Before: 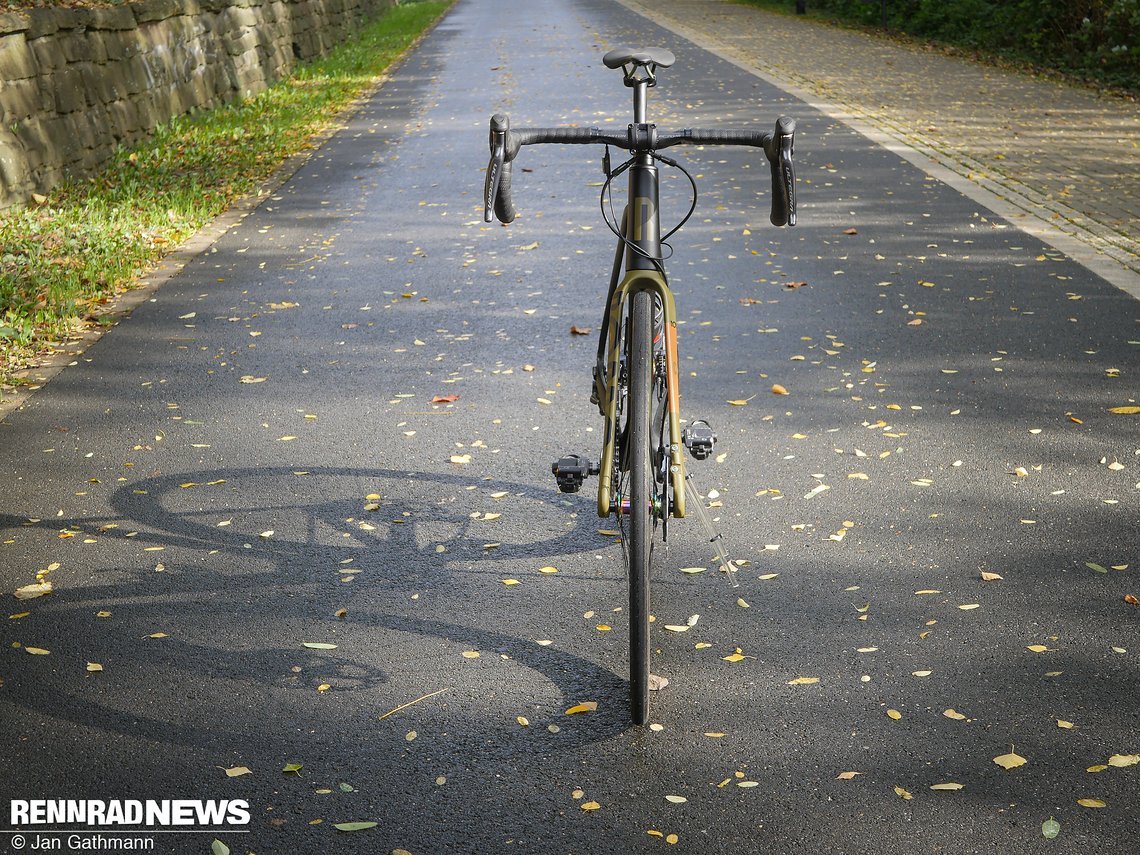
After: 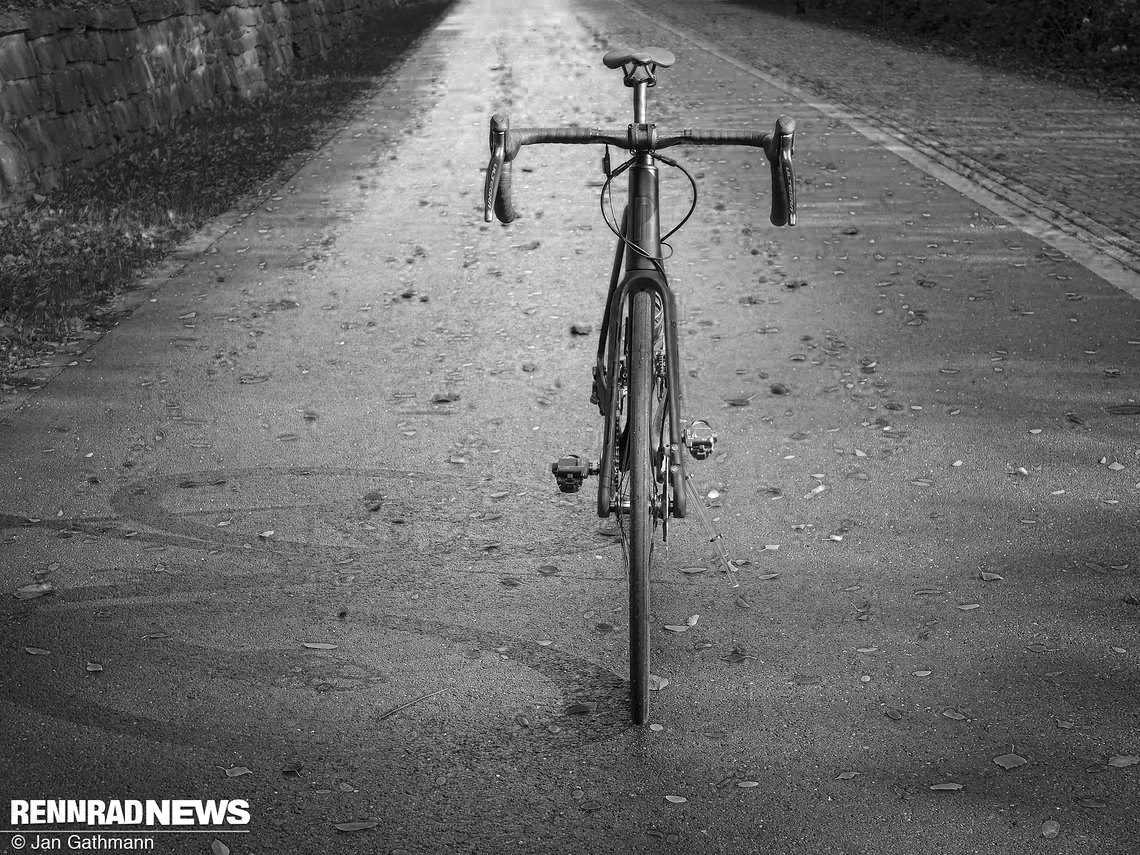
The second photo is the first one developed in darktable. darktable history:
color balance rgb: shadows lift › chroma 2.04%, shadows lift › hue 248.49°, perceptual saturation grading › global saturation 20.031%, perceptual saturation grading › highlights -19.935%, perceptual saturation grading › shadows 29.415%, perceptual brilliance grading › global brilliance 2.949%, perceptual brilliance grading › highlights -2.859%, perceptual brilliance grading › shadows 2.529%, global vibrance 20%
color zones: curves: ch0 [(0.287, 0.048) (0.493, 0.484) (0.737, 0.816)]; ch1 [(0, 0) (0.143, 0) (0.286, 0) (0.429, 0) (0.571, 0) (0.714, 0) (0.857, 0)], mix 26.32%
local contrast: highlights 100%, shadows 99%, detail 120%, midtone range 0.2
color calibration: illuminant same as pipeline (D50), adaptation none (bypass), x 0.333, y 0.334, temperature 5023.79 K
